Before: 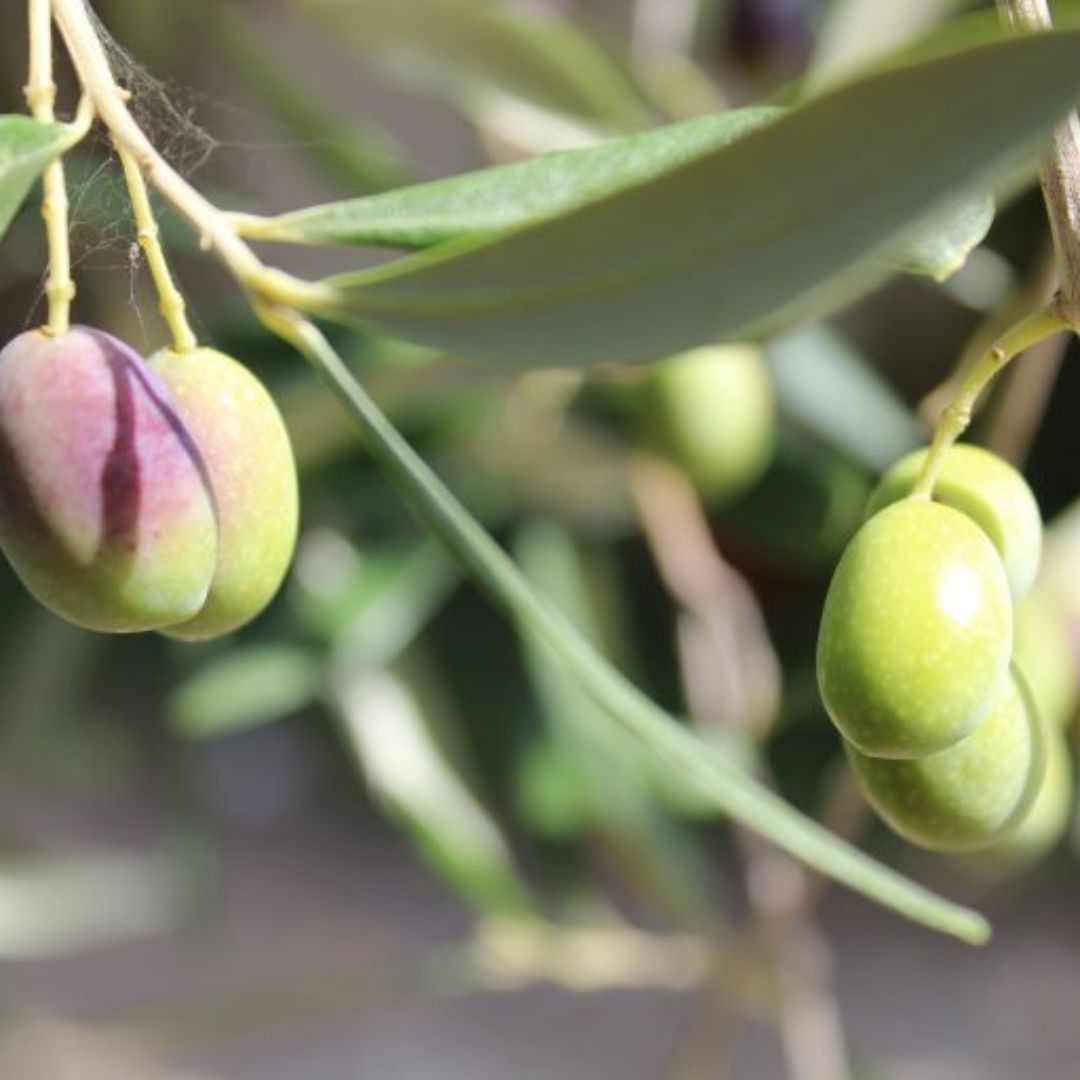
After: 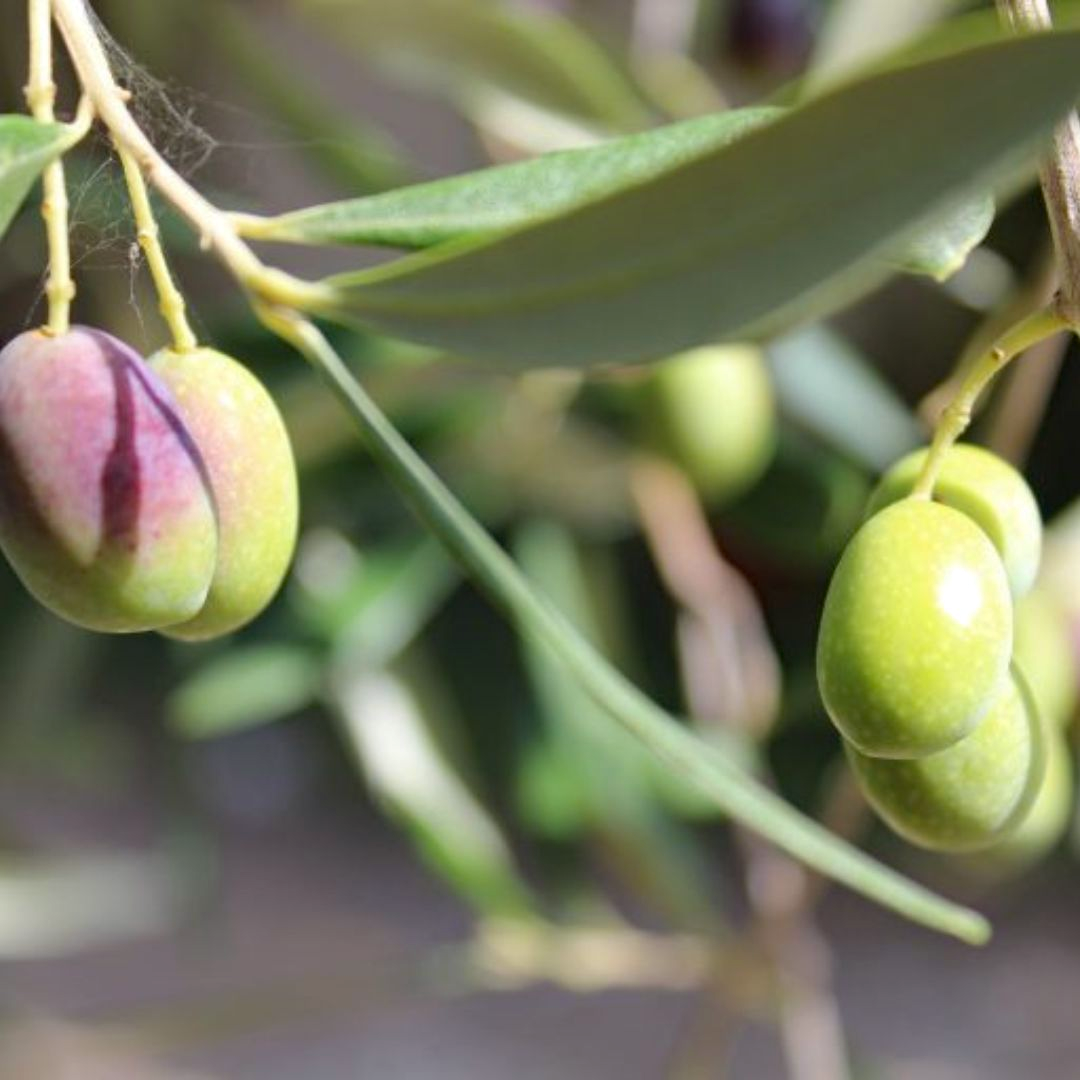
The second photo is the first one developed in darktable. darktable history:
shadows and highlights: shadows 29.65, highlights -30.35, low approximation 0.01, soften with gaussian
haze removal: compatibility mode true, adaptive false
